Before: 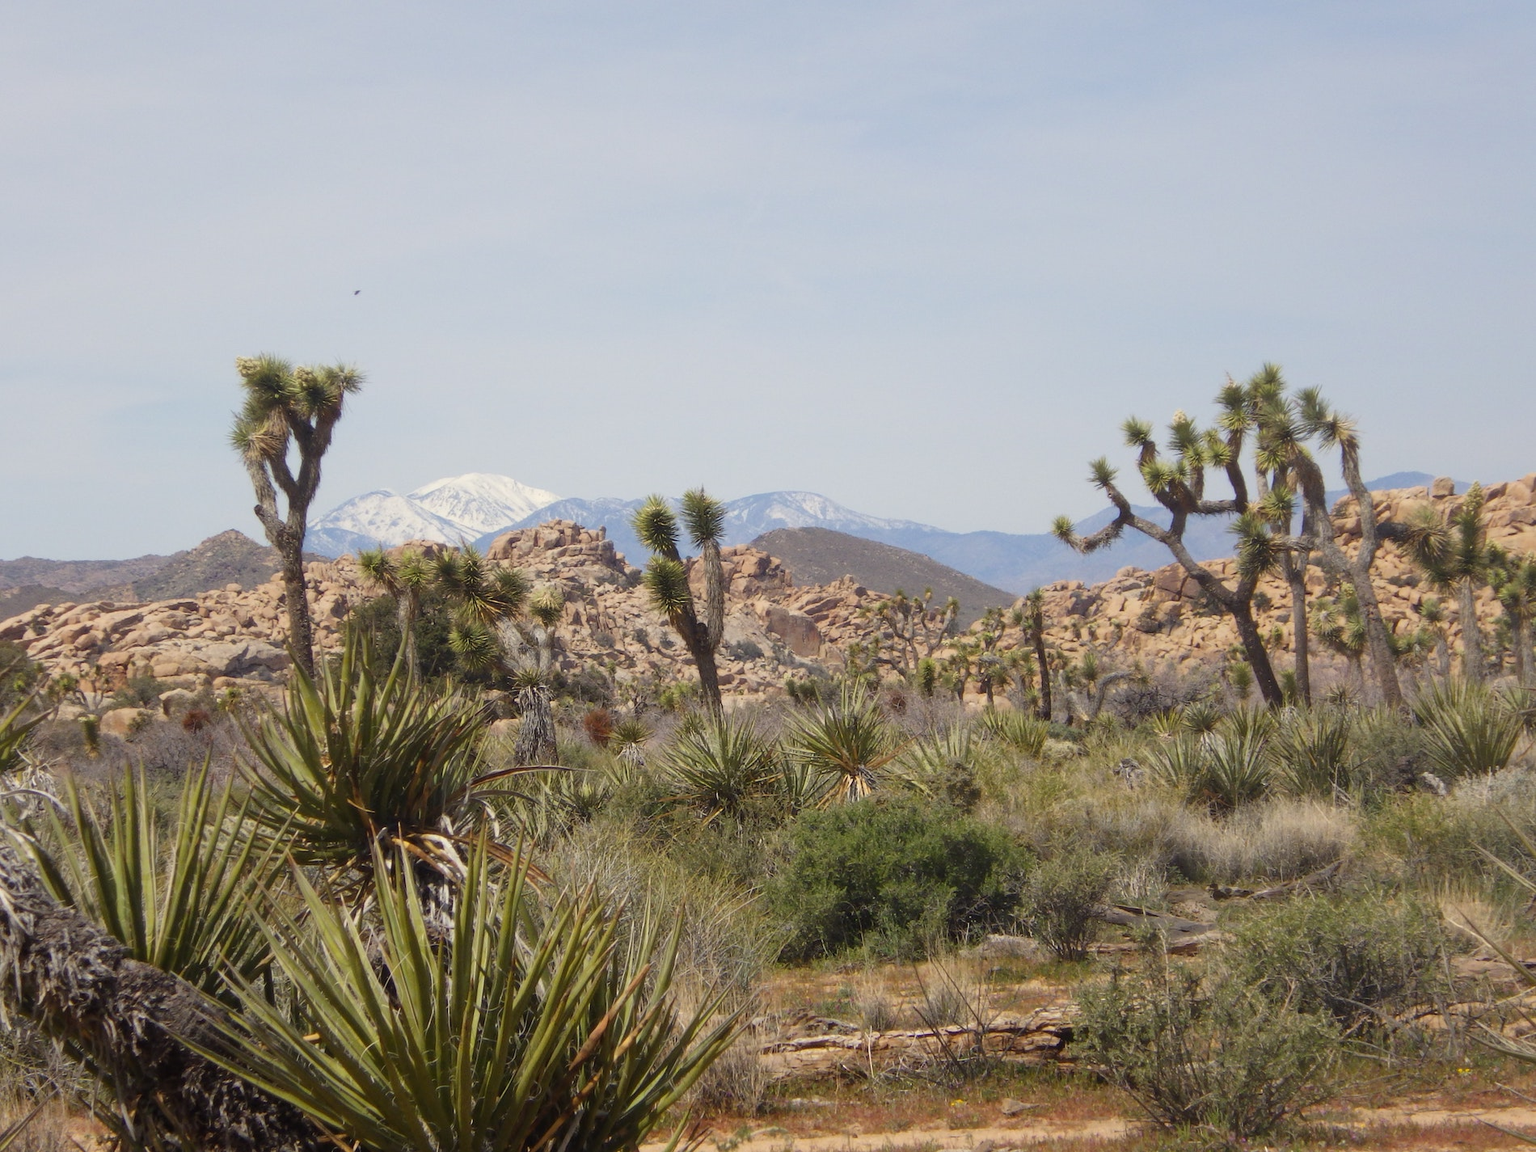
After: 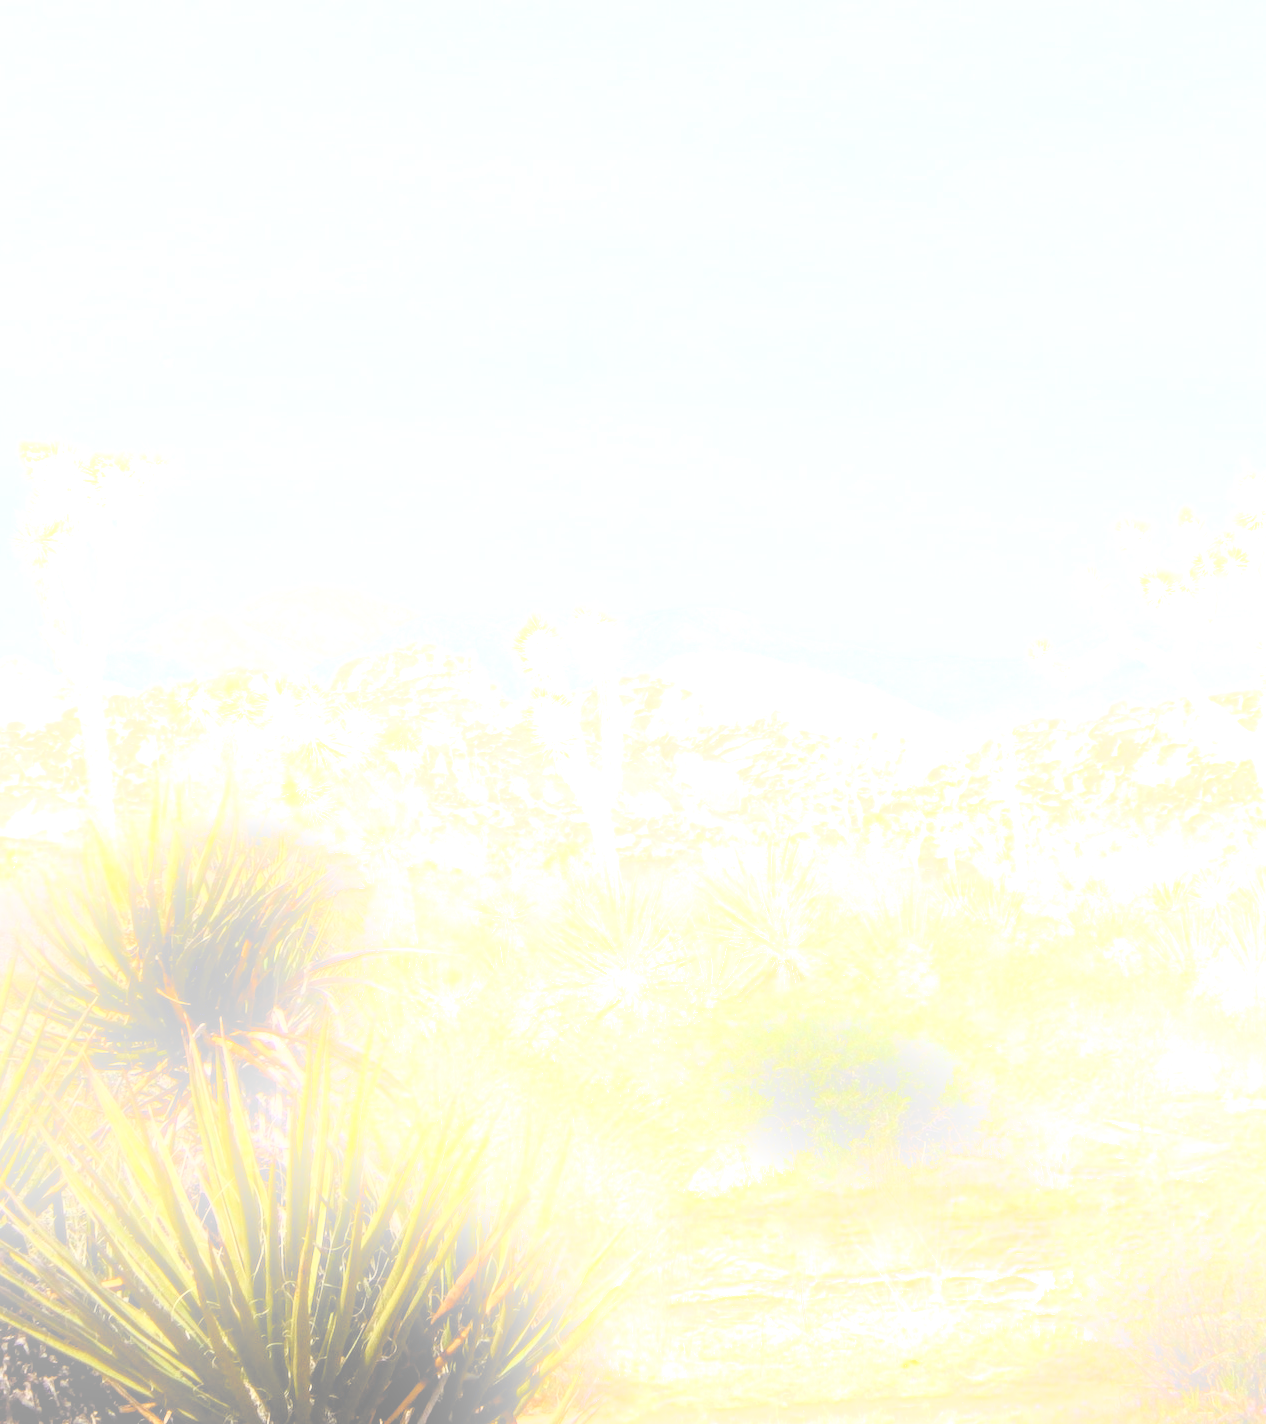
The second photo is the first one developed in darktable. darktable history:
filmic rgb: white relative exposure 2.2 EV, hardness 6.97
bloom: size 25%, threshold 5%, strength 90%
exposure: black level correction 0.01, exposure 0.011 EV, compensate highlight preservation false
local contrast: on, module defaults
crop and rotate: left 14.385%, right 18.948%
contrast brightness saturation: contrast 0.39, brightness 0.53
